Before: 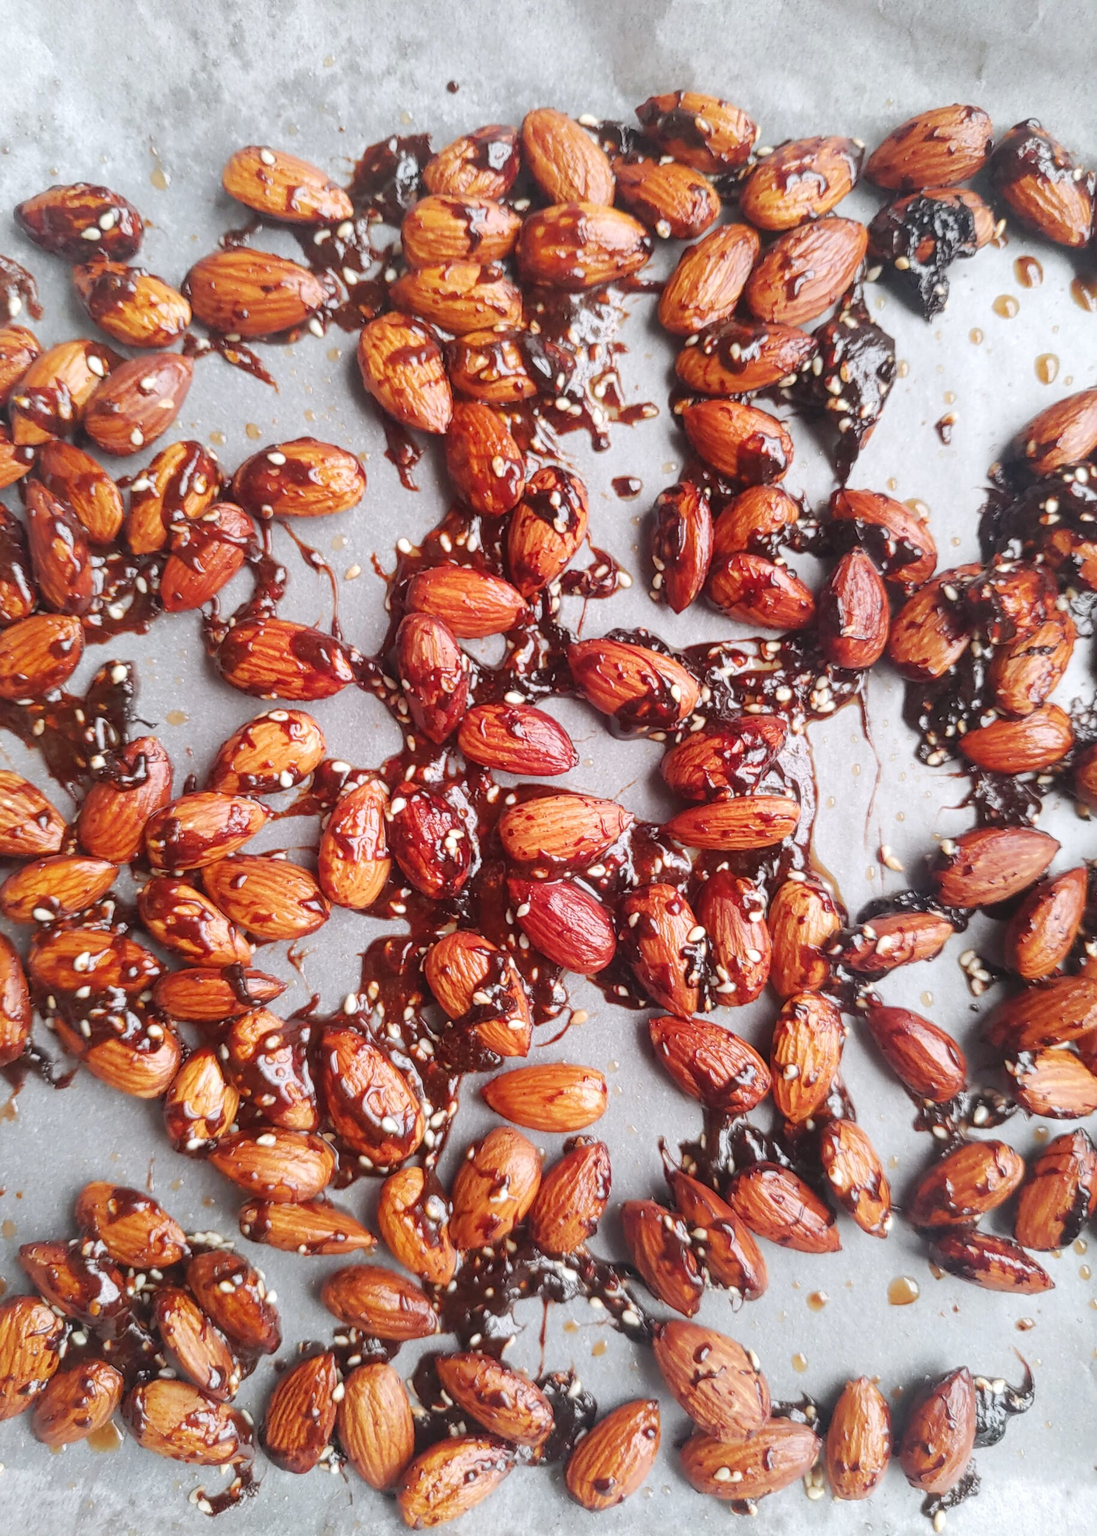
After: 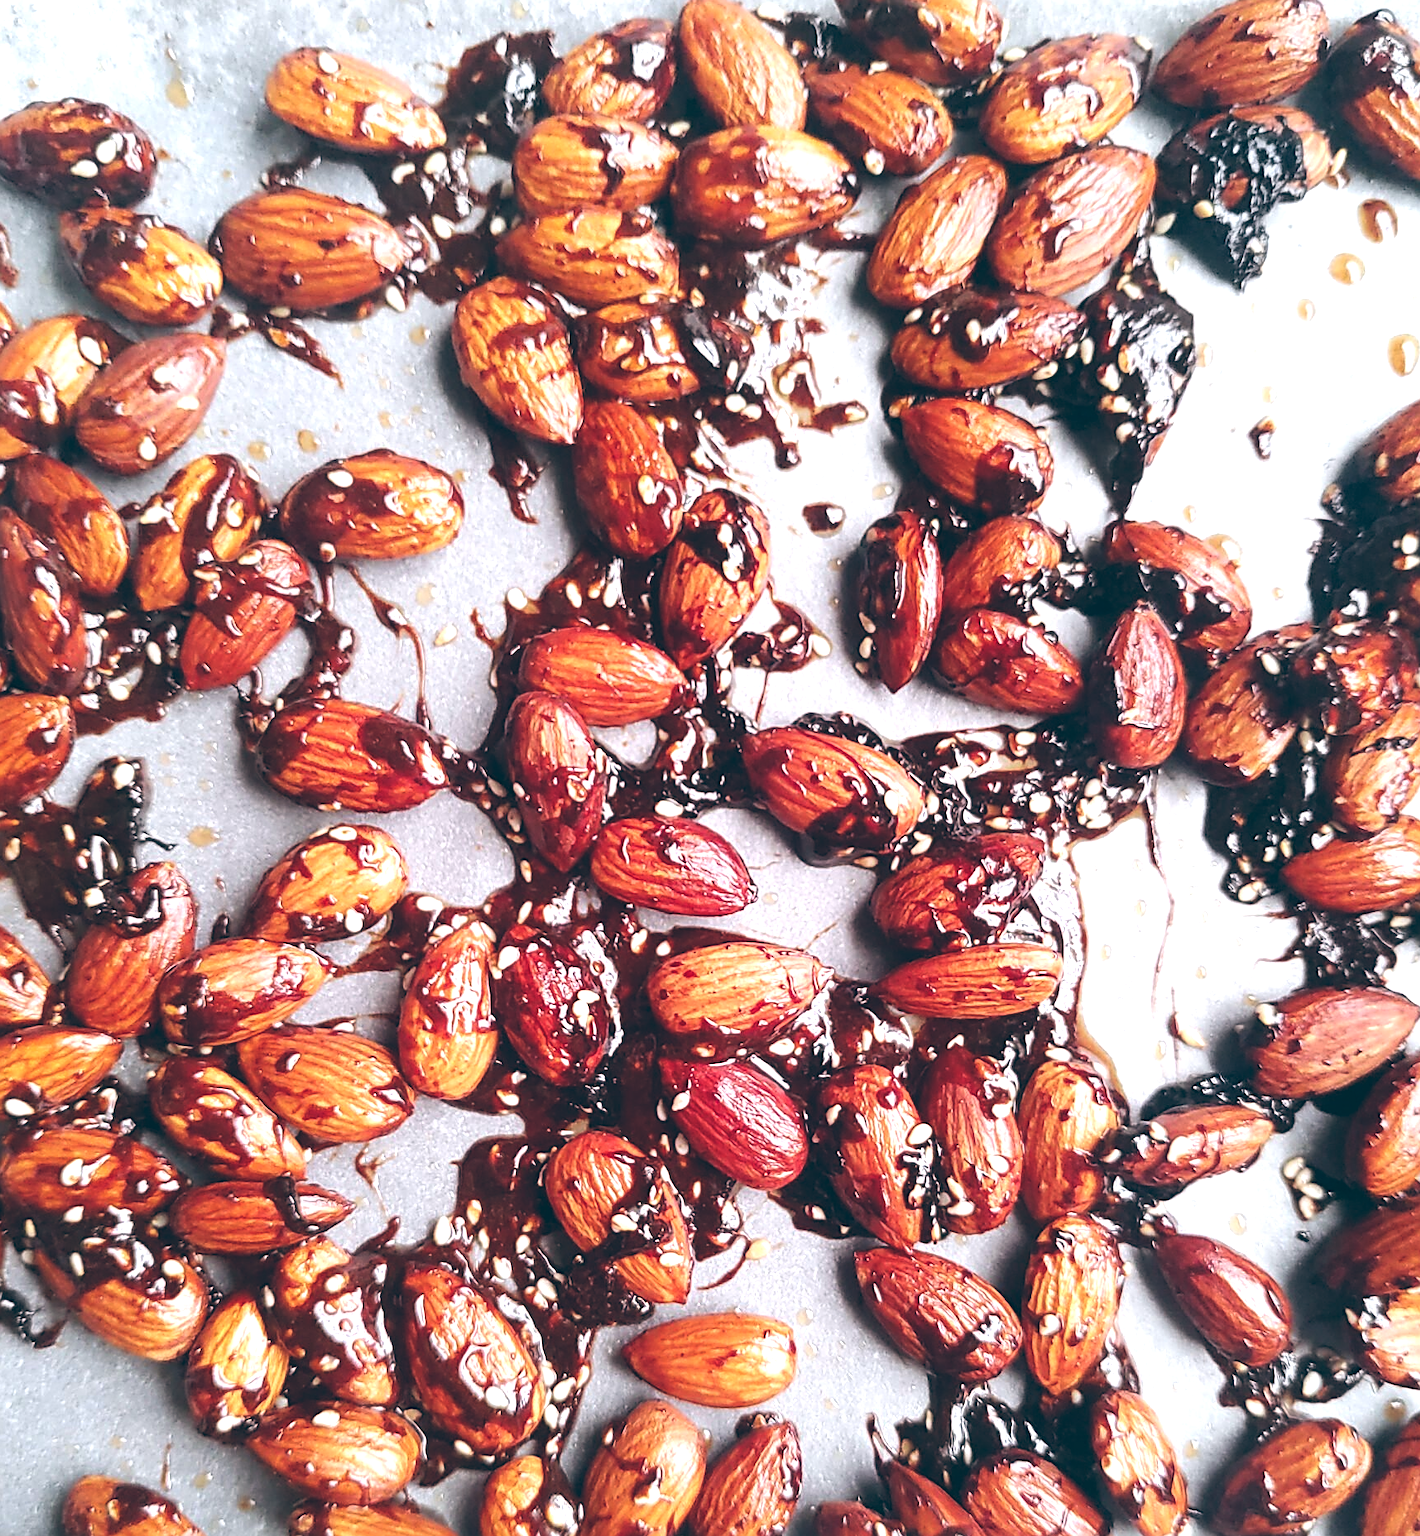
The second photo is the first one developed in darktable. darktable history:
crop: left 2.737%, top 7.287%, right 3.421%, bottom 20.179%
color balance: lift [1.016, 0.983, 1, 1.017], gamma [0.958, 1, 1, 1], gain [0.981, 1.007, 0.993, 1.002], input saturation 118.26%, contrast 13.43%, contrast fulcrum 21.62%, output saturation 82.76%
tone equalizer: -8 EV -0.417 EV, -7 EV -0.389 EV, -6 EV -0.333 EV, -5 EV -0.222 EV, -3 EV 0.222 EV, -2 EV 0.333 EV, -1 EV 0.389 EV, +0 EV 0.417 EV, edges refinement/feathering 500, mask exposure compensation -1.57 EV, preserve details no
sharpen: on, module defaults
